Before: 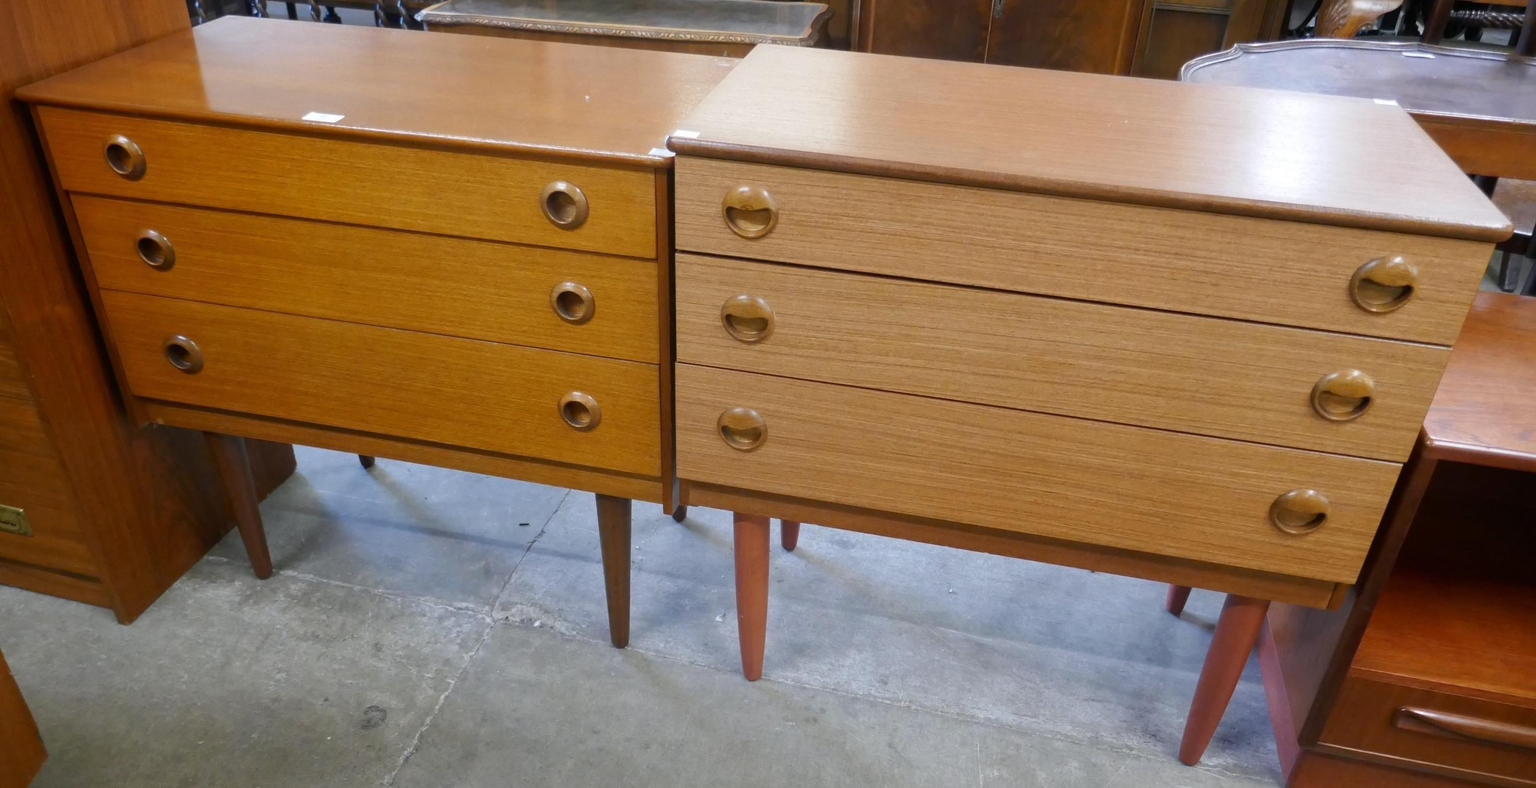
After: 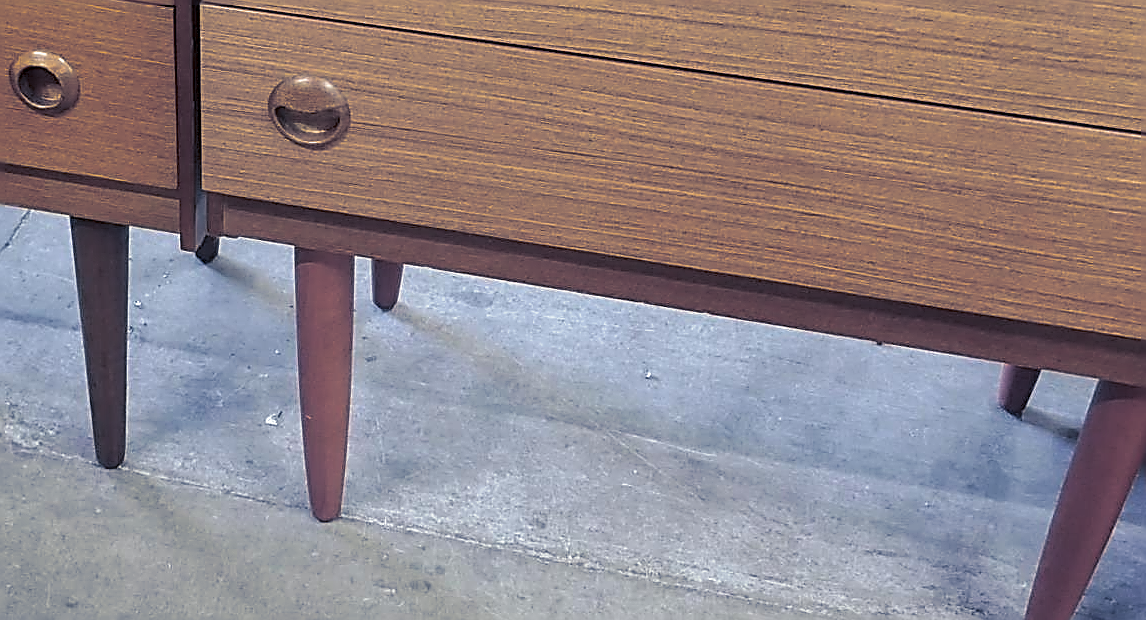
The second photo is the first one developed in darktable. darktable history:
local contrast: on, module defaults
split-toning: shadows › hue 230.4°
crop: left 35.976%, top 45.819%, right 18.162%, bottom 5.807%
sharpen: amount 2
levels: levels [0, 0.478, 1]
